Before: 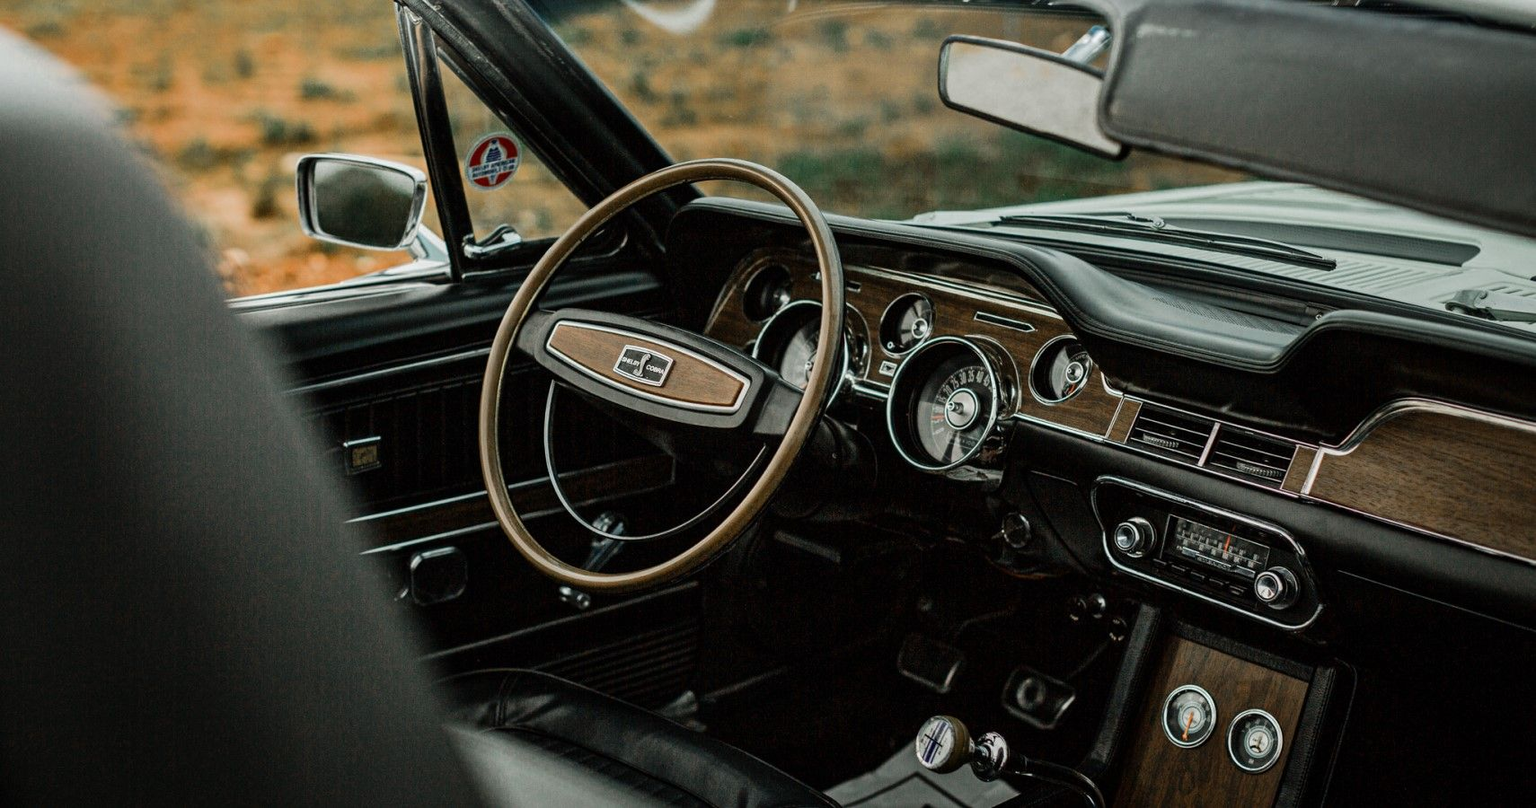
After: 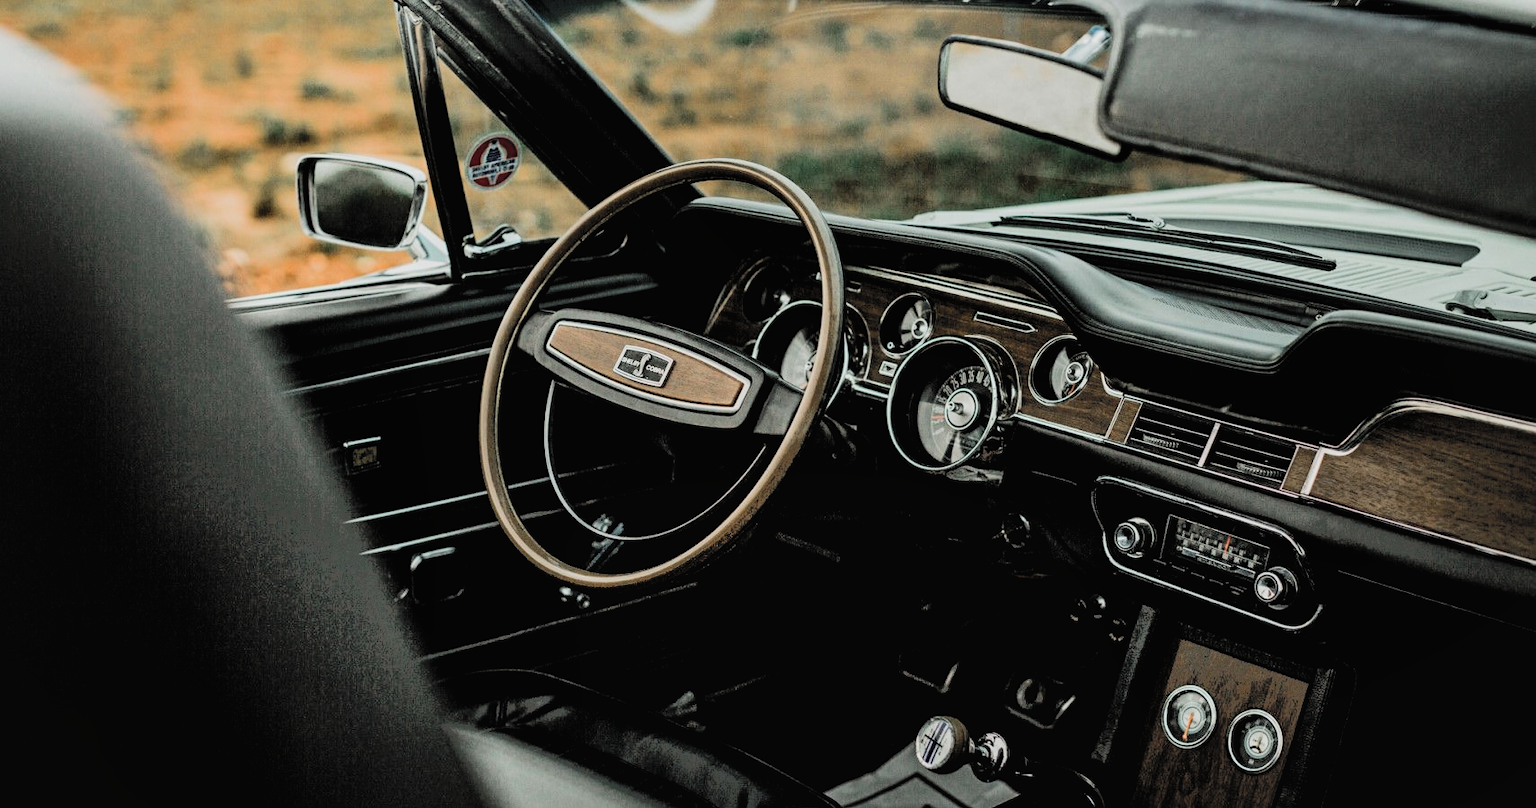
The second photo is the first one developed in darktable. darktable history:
filmic rgb: black relative exposure -5.06 EV, white relative exposure 4 EV, hardness 2.88, contrast 1.298, highlights saturation mix -29.61%
shadows and highlights: shadows 61.96, white point adjustment 0.365, highlights -33.42, compress 83.94%
contrast brightness saturation: brightness 0.145
